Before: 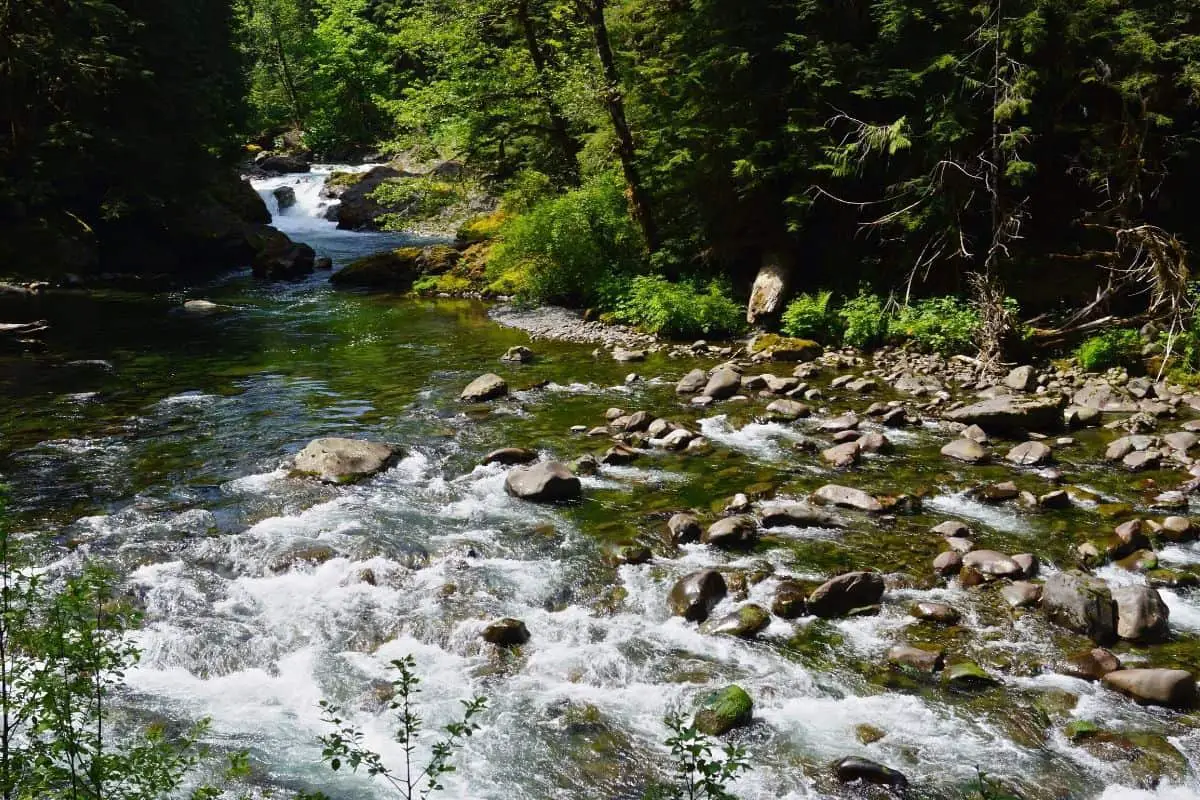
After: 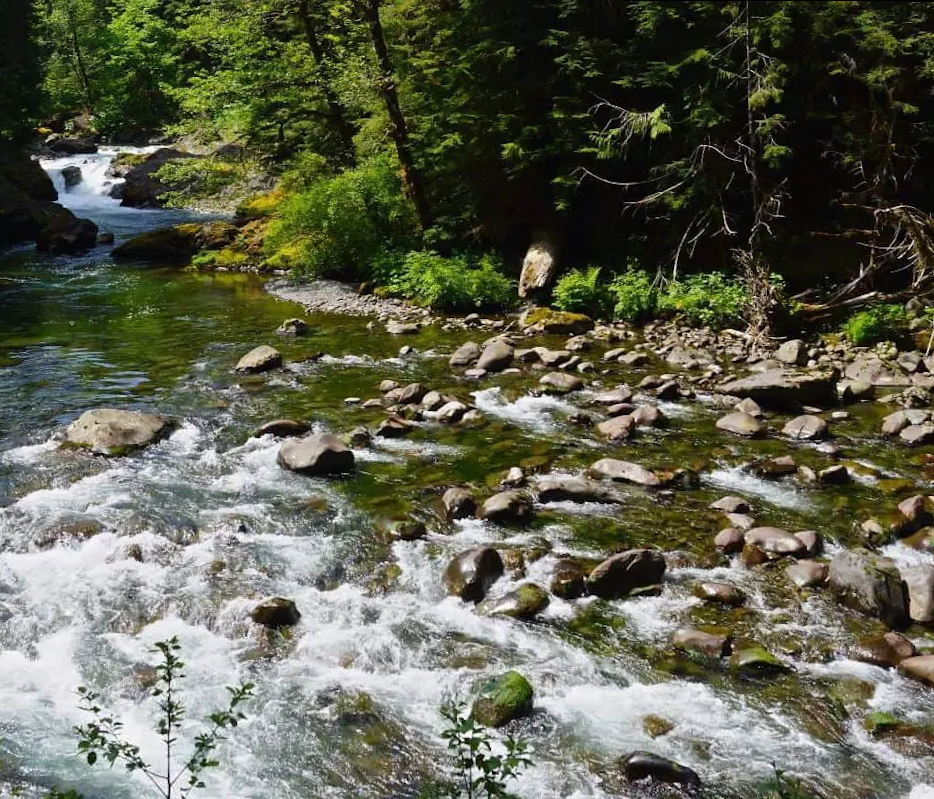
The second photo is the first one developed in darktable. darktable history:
crop: left 16.145%
rotate and perspective: rotation 0.215°, lens shift (vertical) -0.139, crop left 0.069, crop right 0.939, crop top 0.002, crop bottom 0.996
